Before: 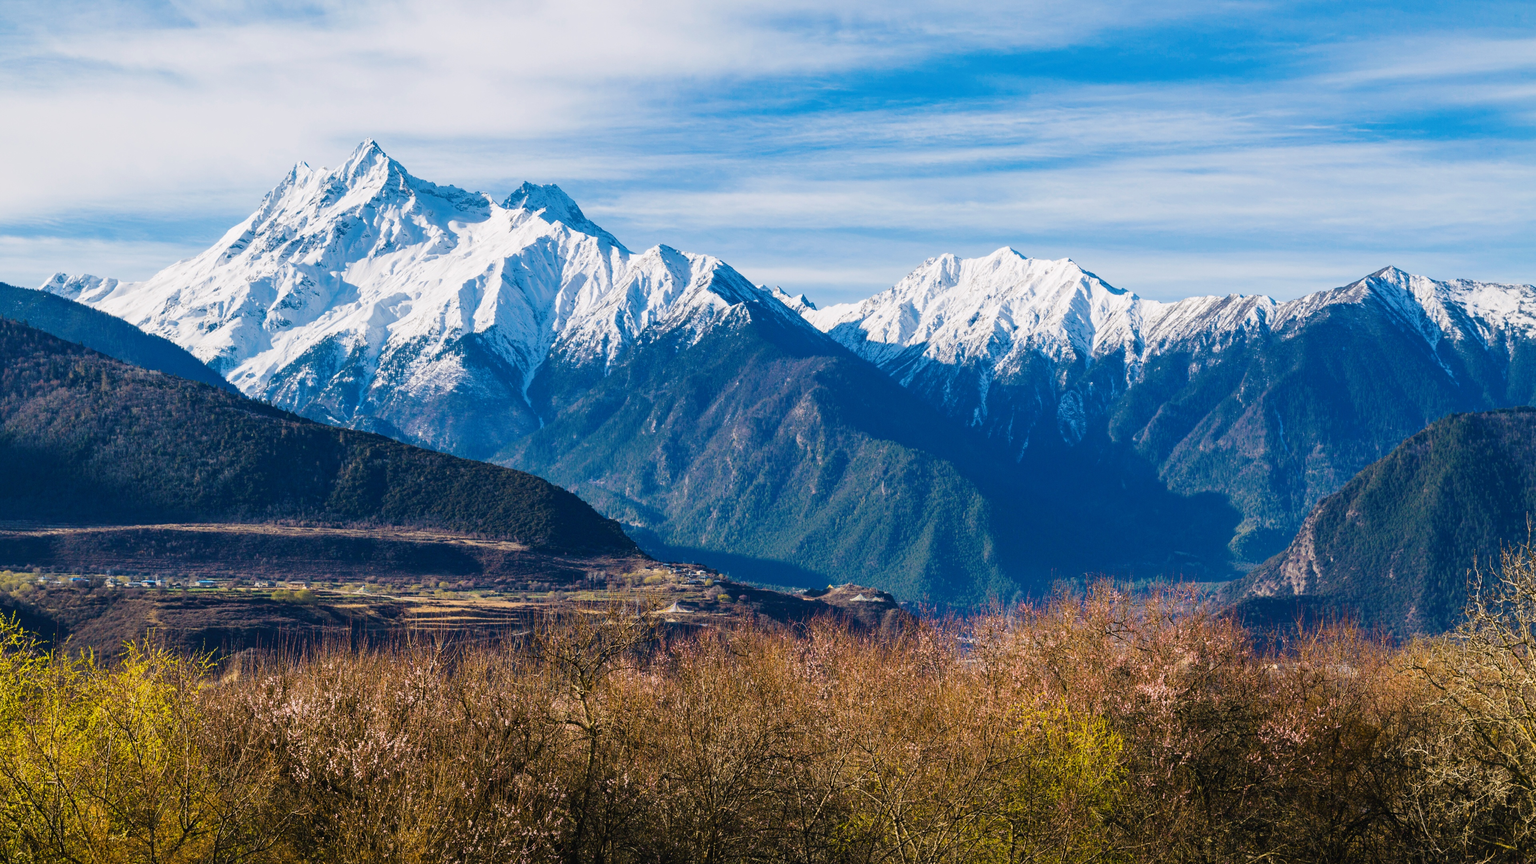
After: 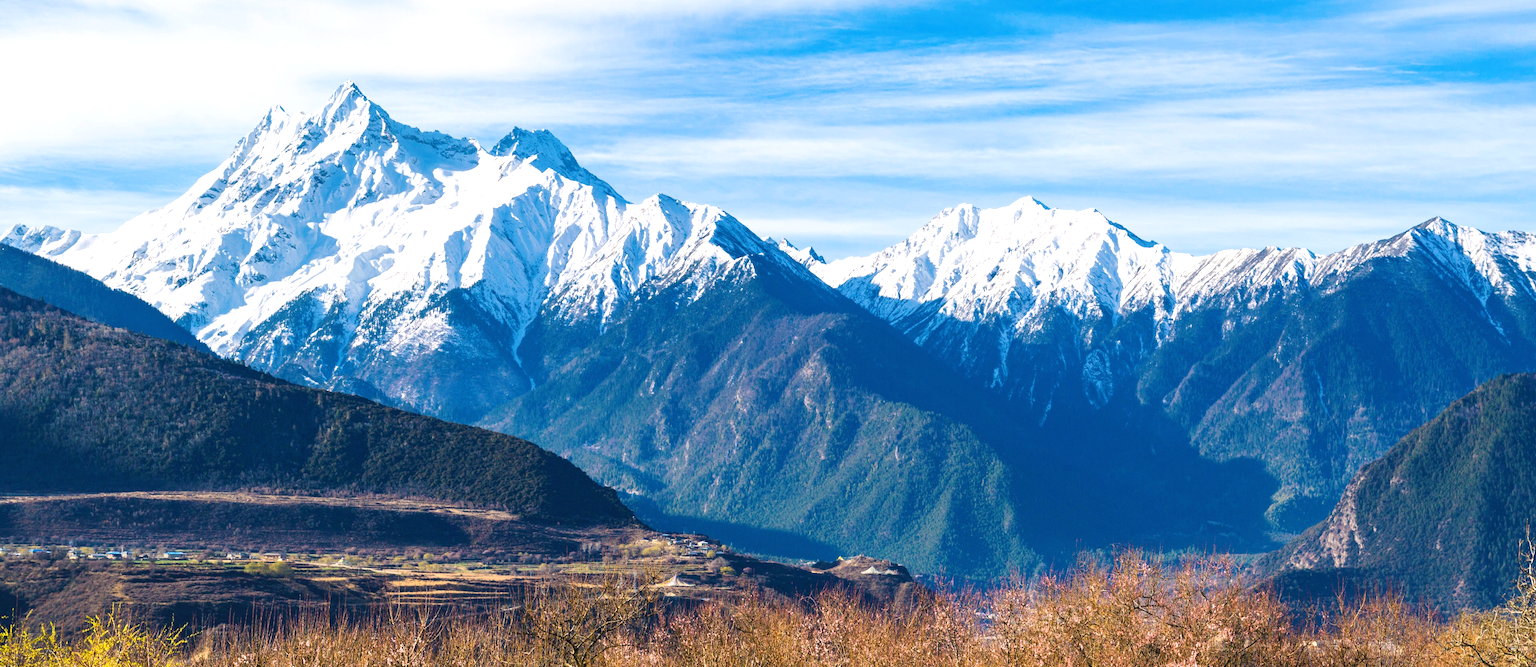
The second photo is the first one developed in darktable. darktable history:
exposure: black level correction 0, exposure 0.5 EV, compensate highlight preservation false
crop: left 2.737%, top 7.287%, right 3.421%, bottom 20.179%
